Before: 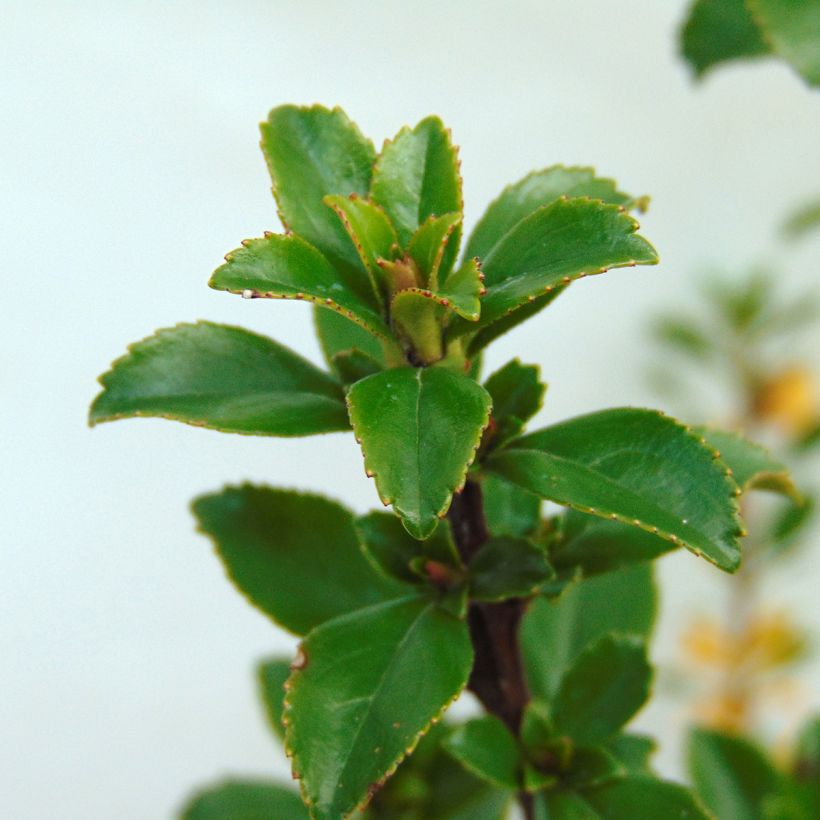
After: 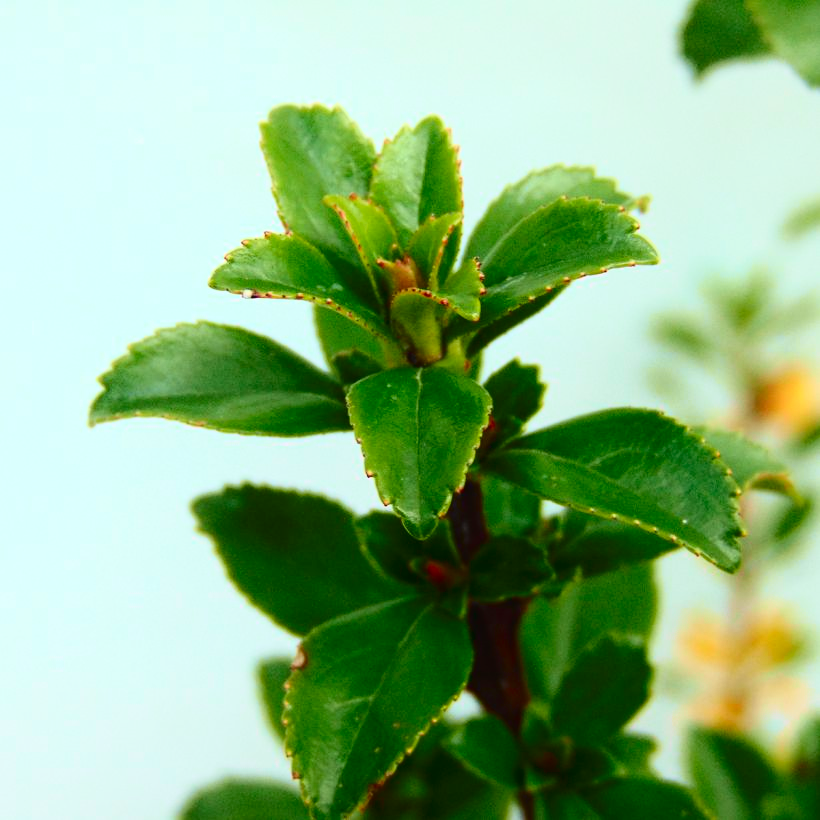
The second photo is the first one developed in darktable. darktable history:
tone curve: curves: ch0 [(0, 0.023) (0.137, 0.069) (0.249, 0.163) (0.487, 0.491) (0.778, 0.858) (0.896, 0.94) (1, 0.988)]; ch1 [(0, 0) (0.396, 0.369) (0.483, 0.459) (0.498, 0.5) (0.515, 0.517) (0.562, 0.6) (0.611, 0.667) (0.692, 0.744) (0.798, 0.863) (1, 1)]; ch2 [(0, 0) (0.426, 0.398) (0.483, 0.481) (0.503, 0.503) (0.526, 0.527) (0.549, 0.59) (0.62, 0.666) (0.705, 0.755) (0.985, 0.966)], color space Lab, independent channels, preserve colors none
shadows and highlights: shadows -69.17, highlights 35.25, soften with gaussian
